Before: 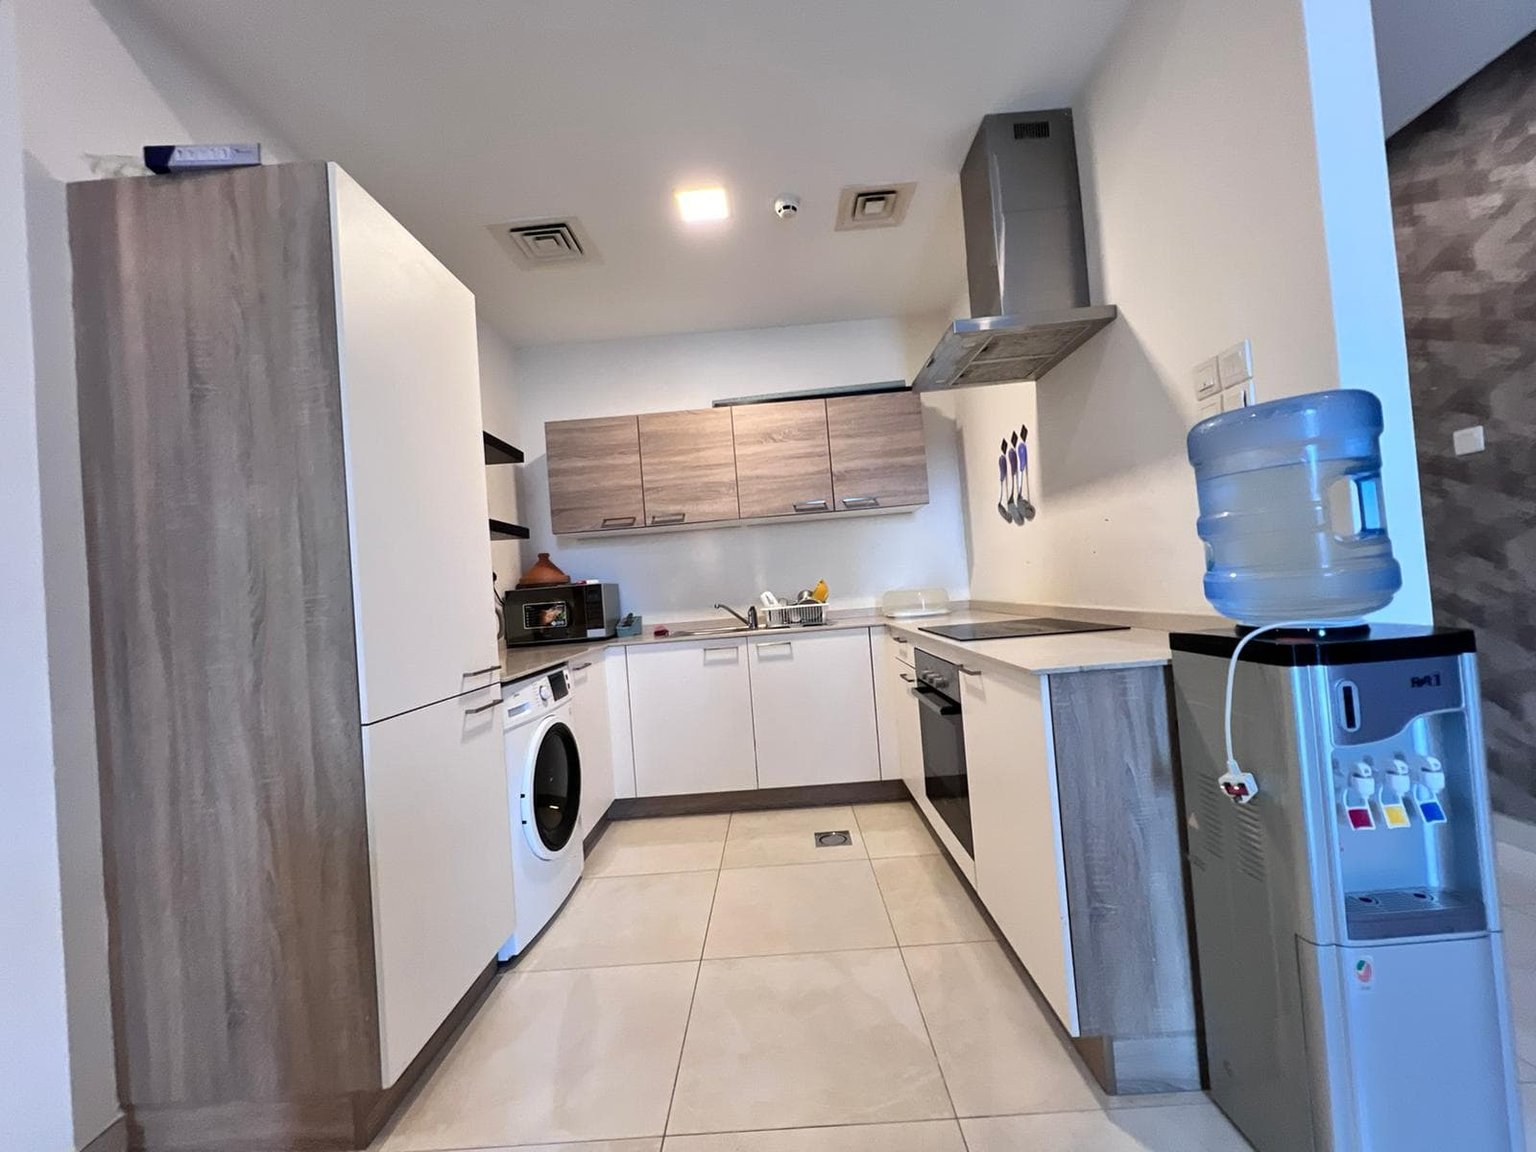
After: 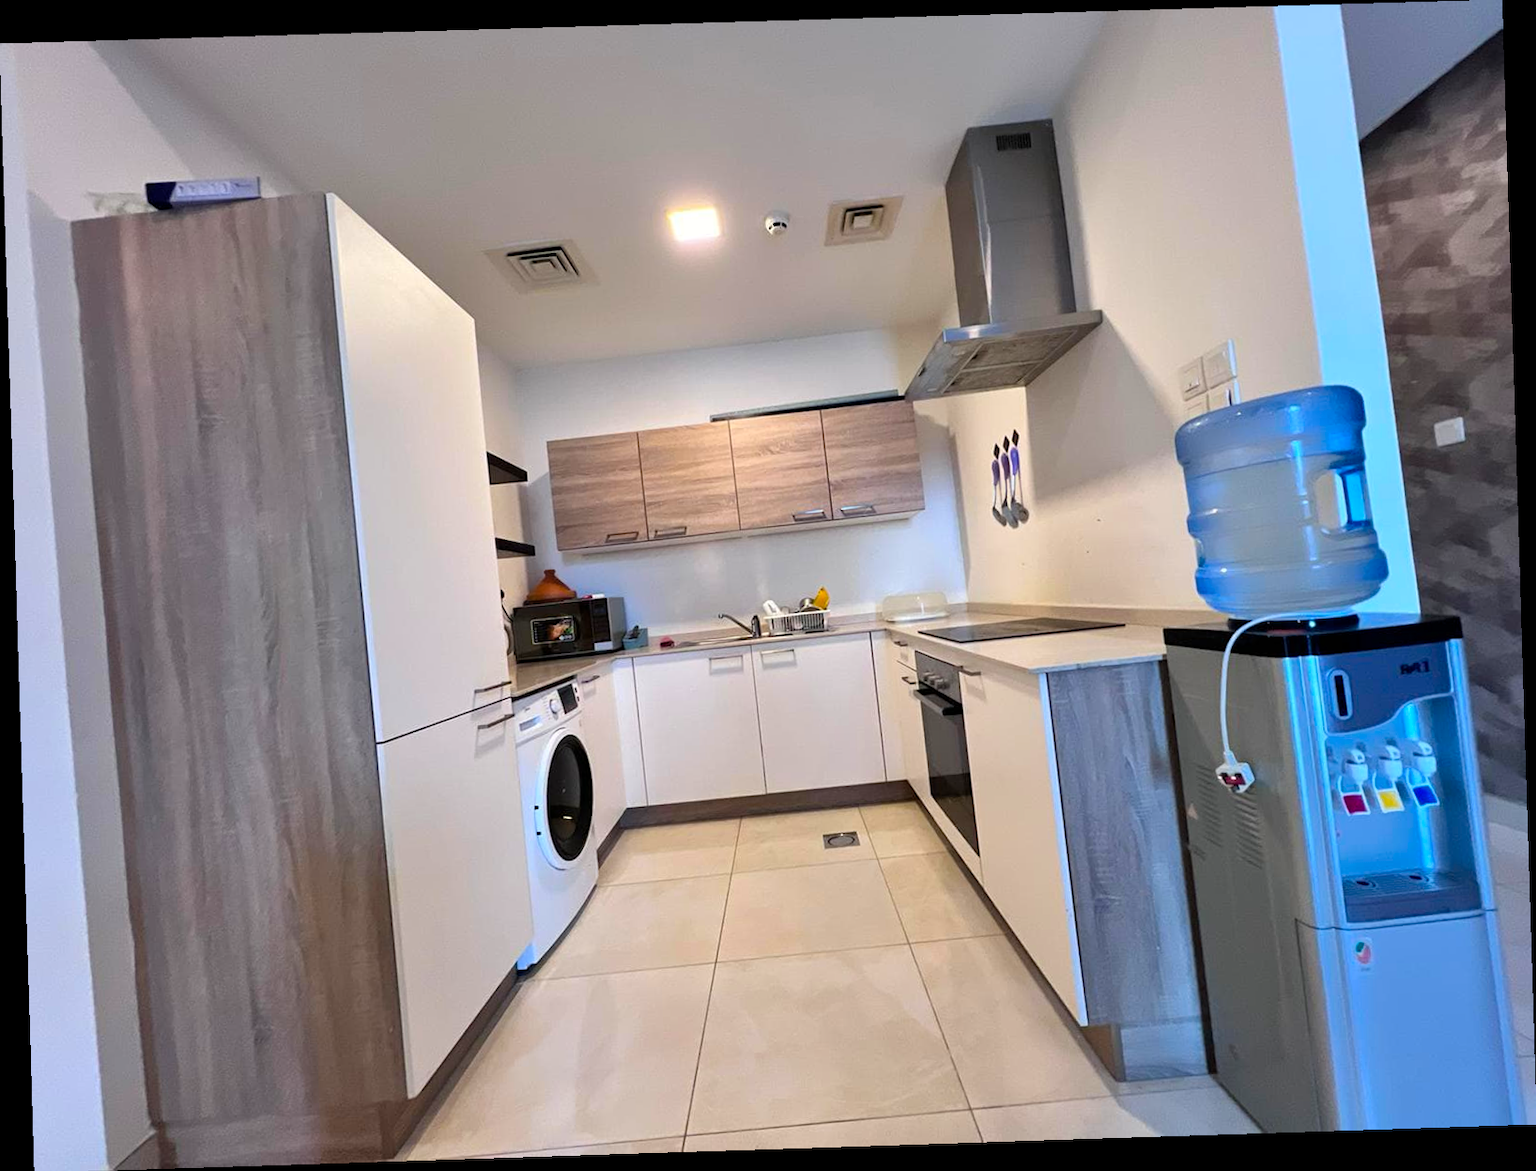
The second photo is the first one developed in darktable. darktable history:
rotate and perspective: rotation -1.77°, lens shift (horizontal) 0.004, automatic cropping off
color balance rgb: perceptual saturation grading › global saturation 30%, global vibrance 20%
